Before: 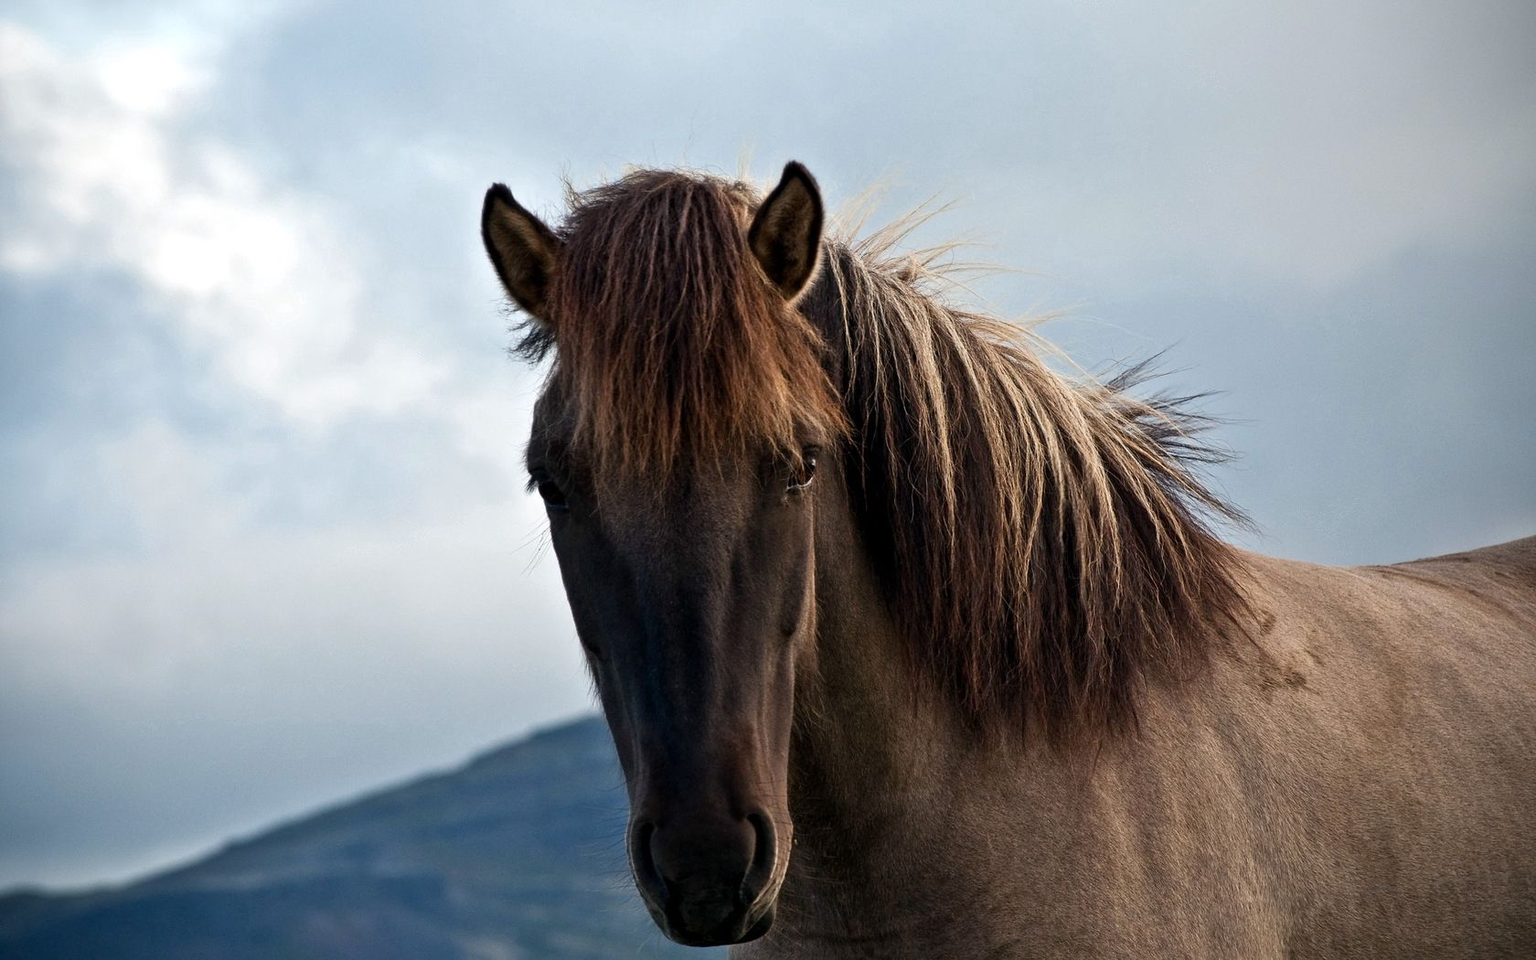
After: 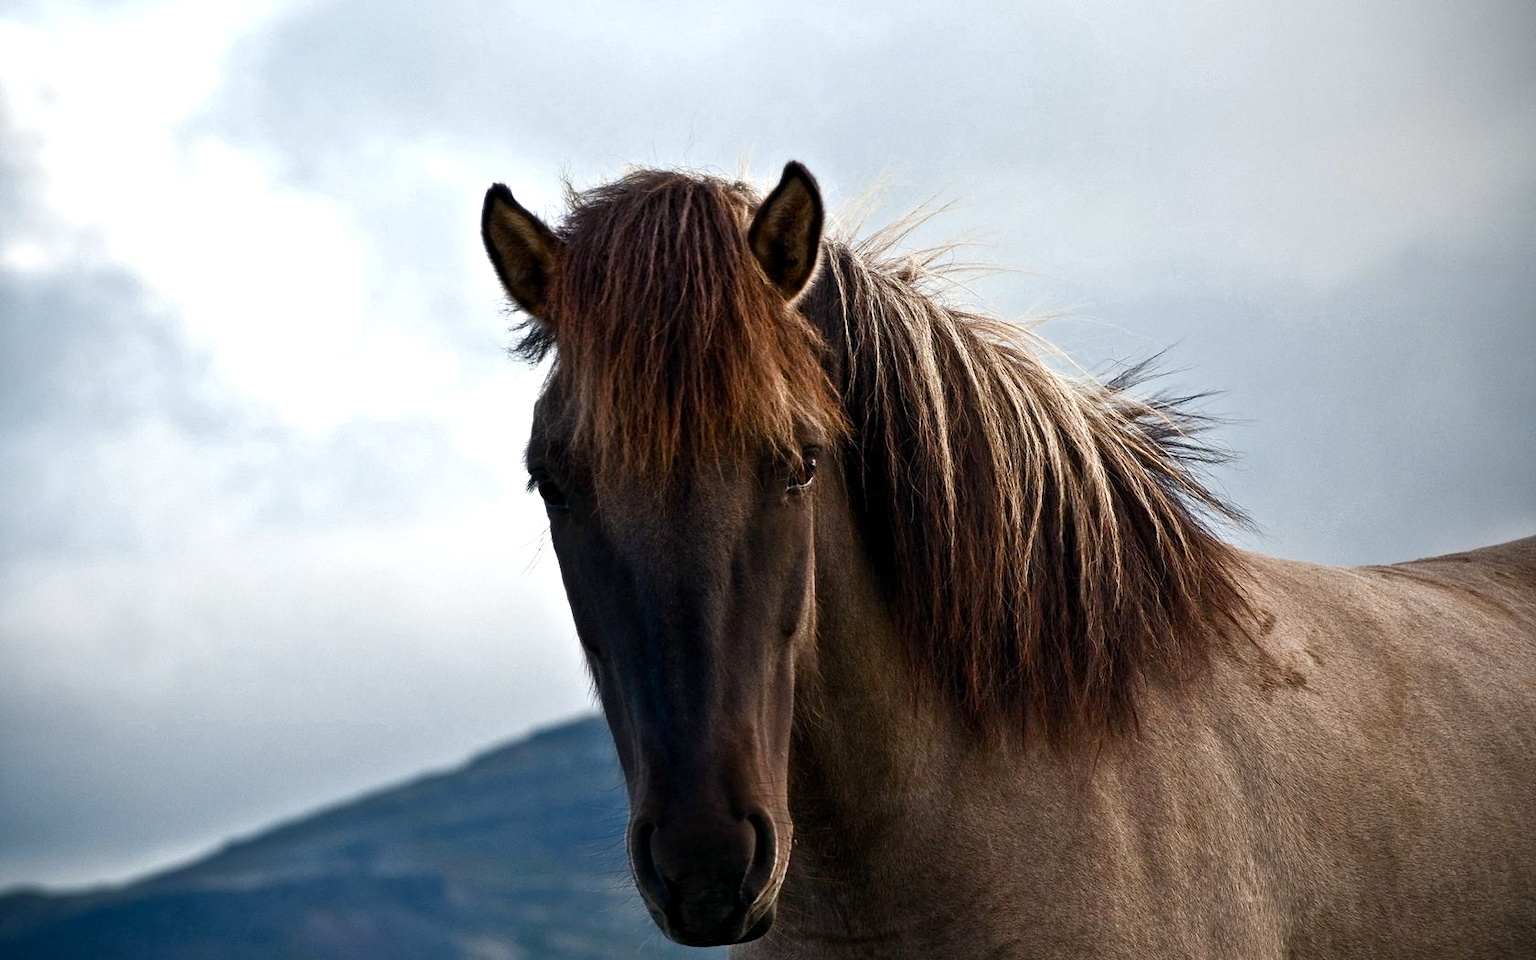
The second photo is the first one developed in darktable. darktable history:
color balance rgb: perceptual saturation grading › global saturation 0.852%, perceptual saturation grading › highlights -34.377%, perceptual saturation grading › mid-tones 14.964%, perceptual saturation grading › shadows 47.817%, perceptual brilliance grading › highlights 10.727%, perceptual brilliance grading › shadows -10.551%, global vibrance -22.738%
